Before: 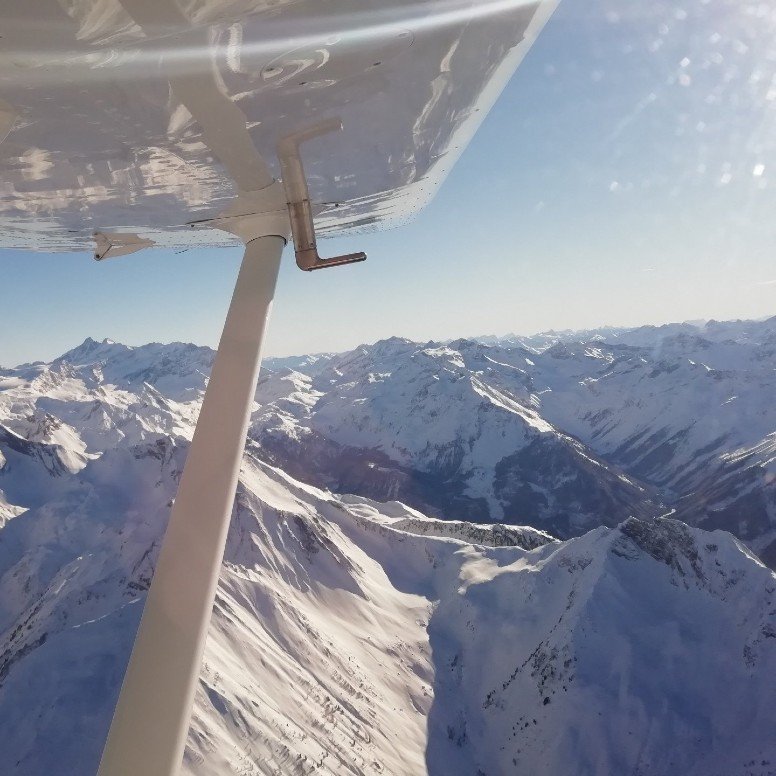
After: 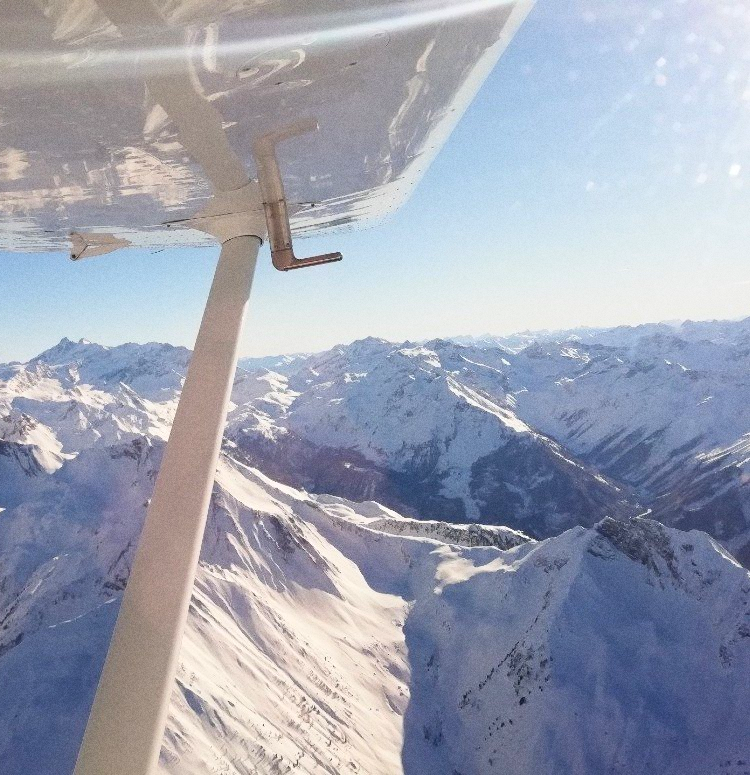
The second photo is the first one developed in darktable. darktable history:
crop and rotate: left 3.238%
grain: coarseness 0.47 ISO
contrast brightness saturation: contrast 0.2, brightness 0.16, saturation 0.22
